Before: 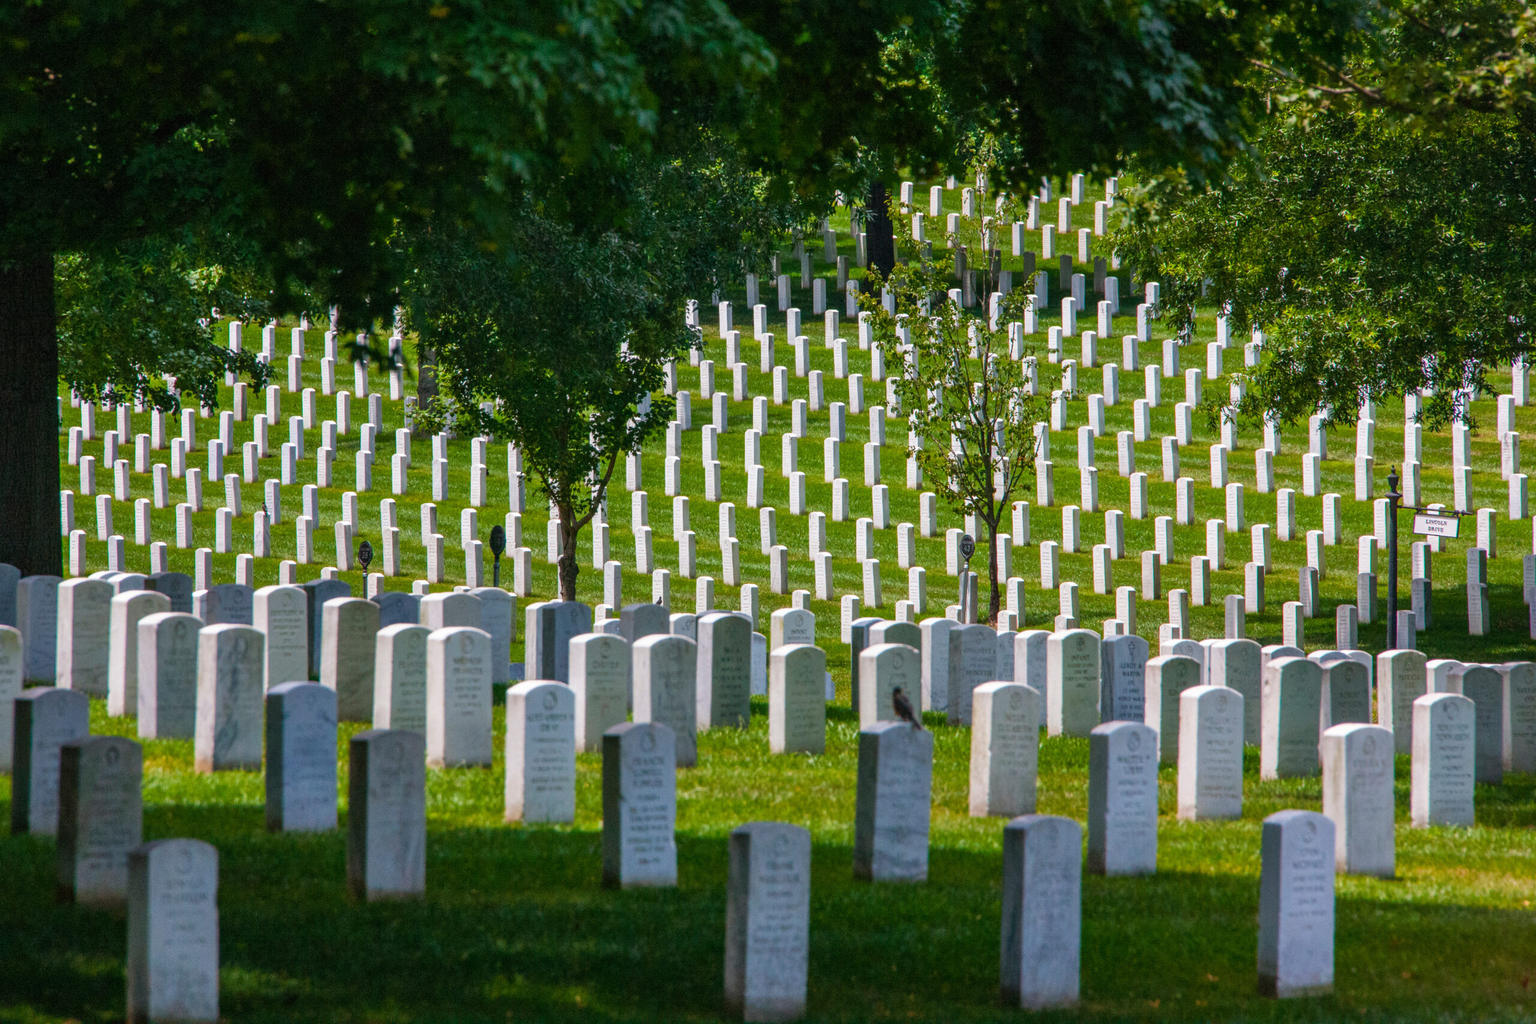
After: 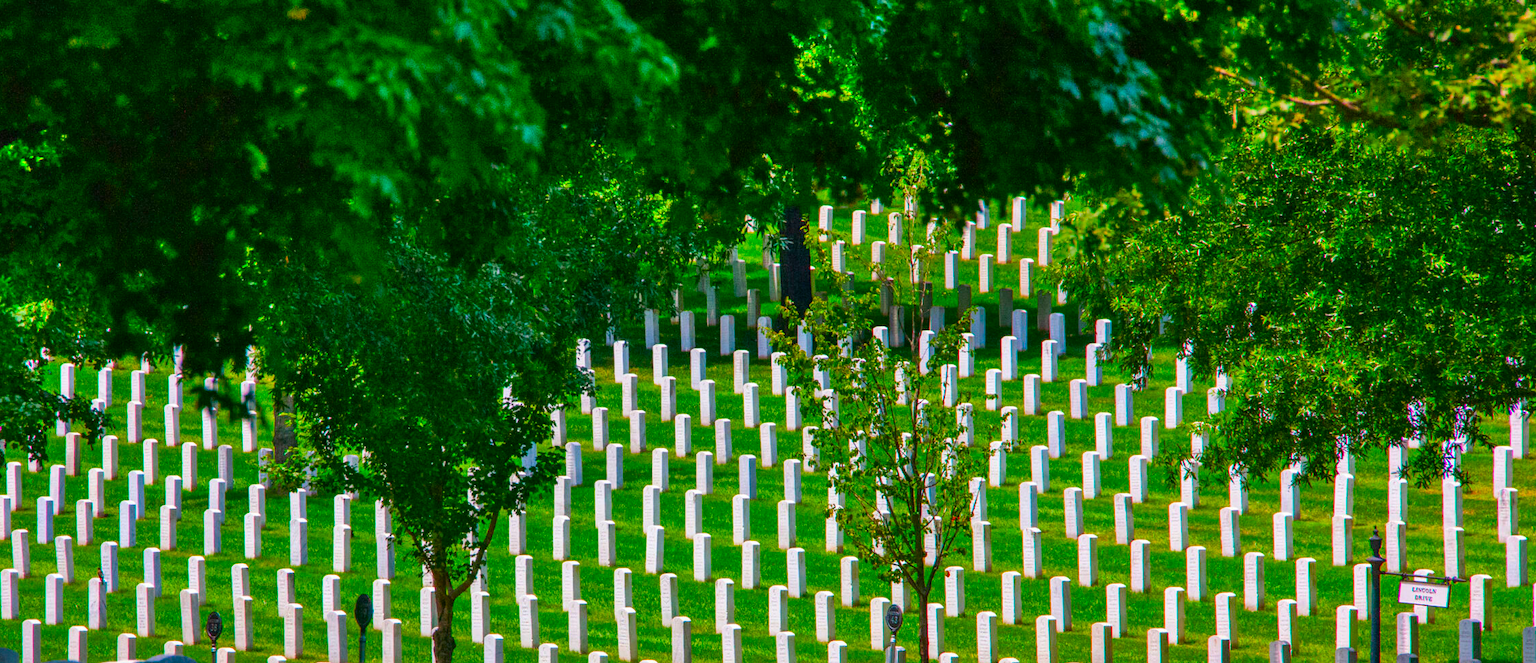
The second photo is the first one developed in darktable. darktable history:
color correction: highlights b* 0.058, saturation 2.2
shadows and highlights: shadows 52.31, highlights -28.37, soften with gaussian
crop and rotate: left 11.466%, bottom 42.648%
